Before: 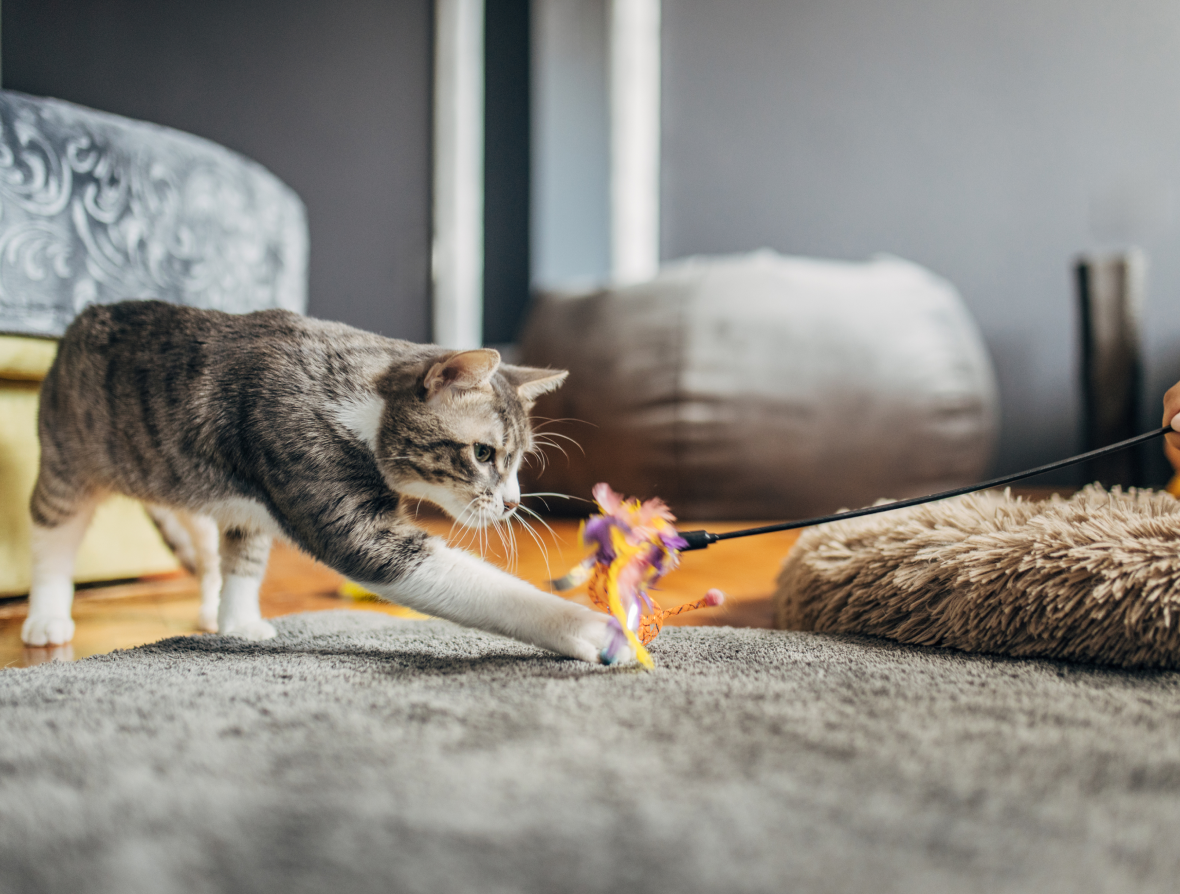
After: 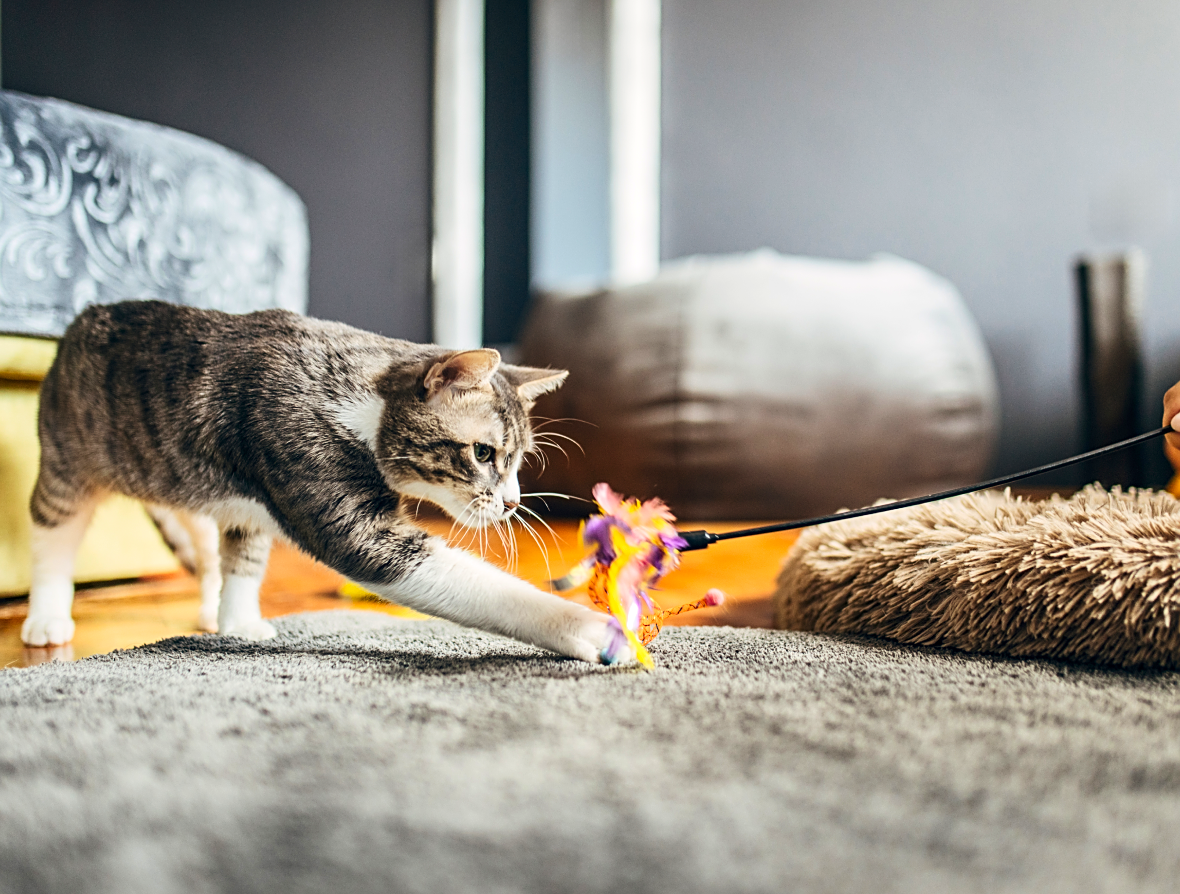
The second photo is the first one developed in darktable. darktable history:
exposure: exposure 0.207 EV, compensate highlight preservation false
contrast brightness saturation: contrast 0.18, saturation 0.3
sharpen: amount 0.55
